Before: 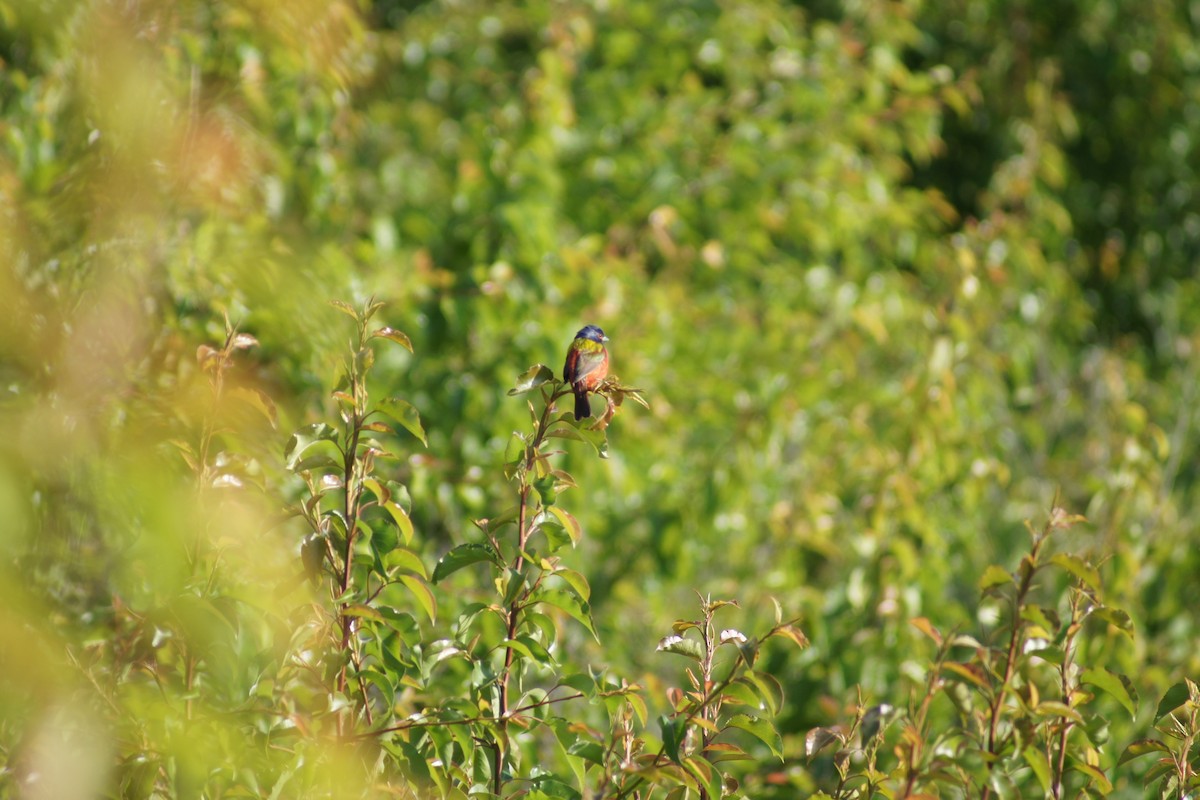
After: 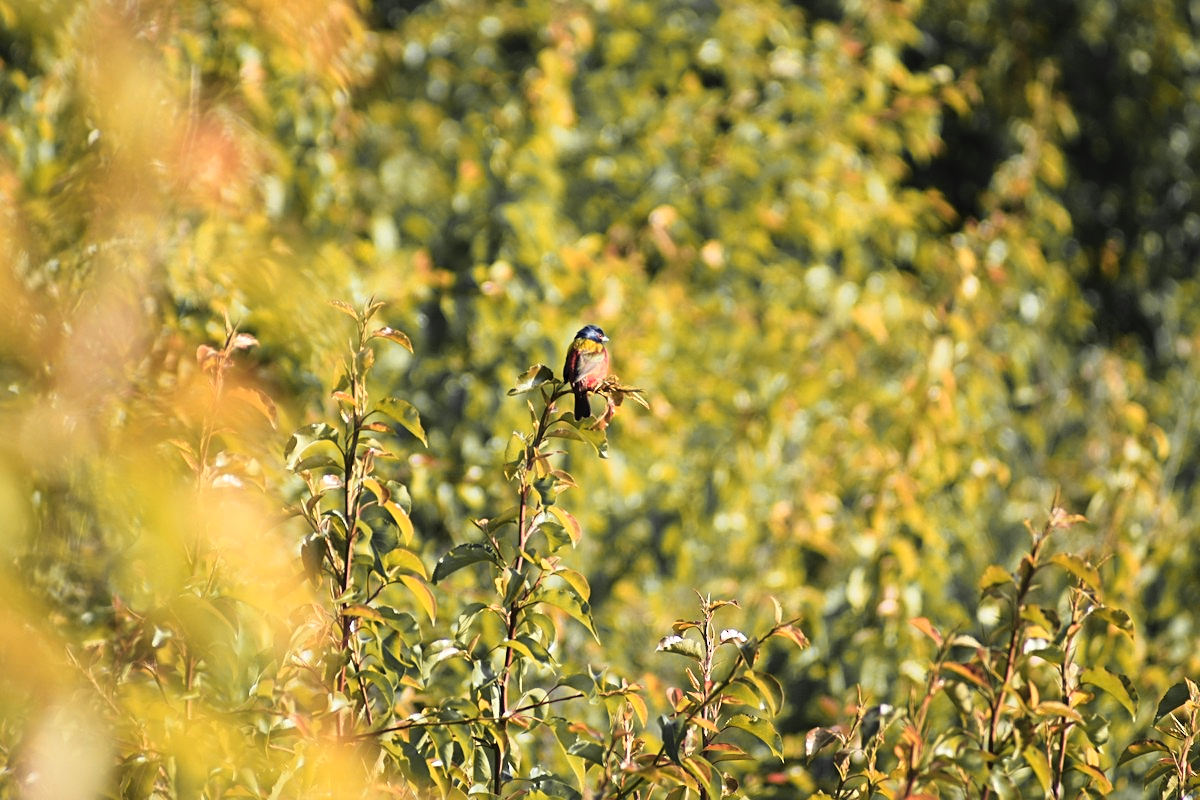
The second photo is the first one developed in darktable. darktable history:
tone curve: curves: ch0 [(0, 0) (0.195, 0.109) (0.751, 0.848) (1, 1)], color space Lab, linked channels, preserve colors none
color zones: curves: ch1 [(0.29, 0.492) (0.373, 0.185) (0.509, 0.481)]; ch2 [(0.25, 0.462) (0.749, 0.457)], mix 40.67%
sharpen: on, module defaults
